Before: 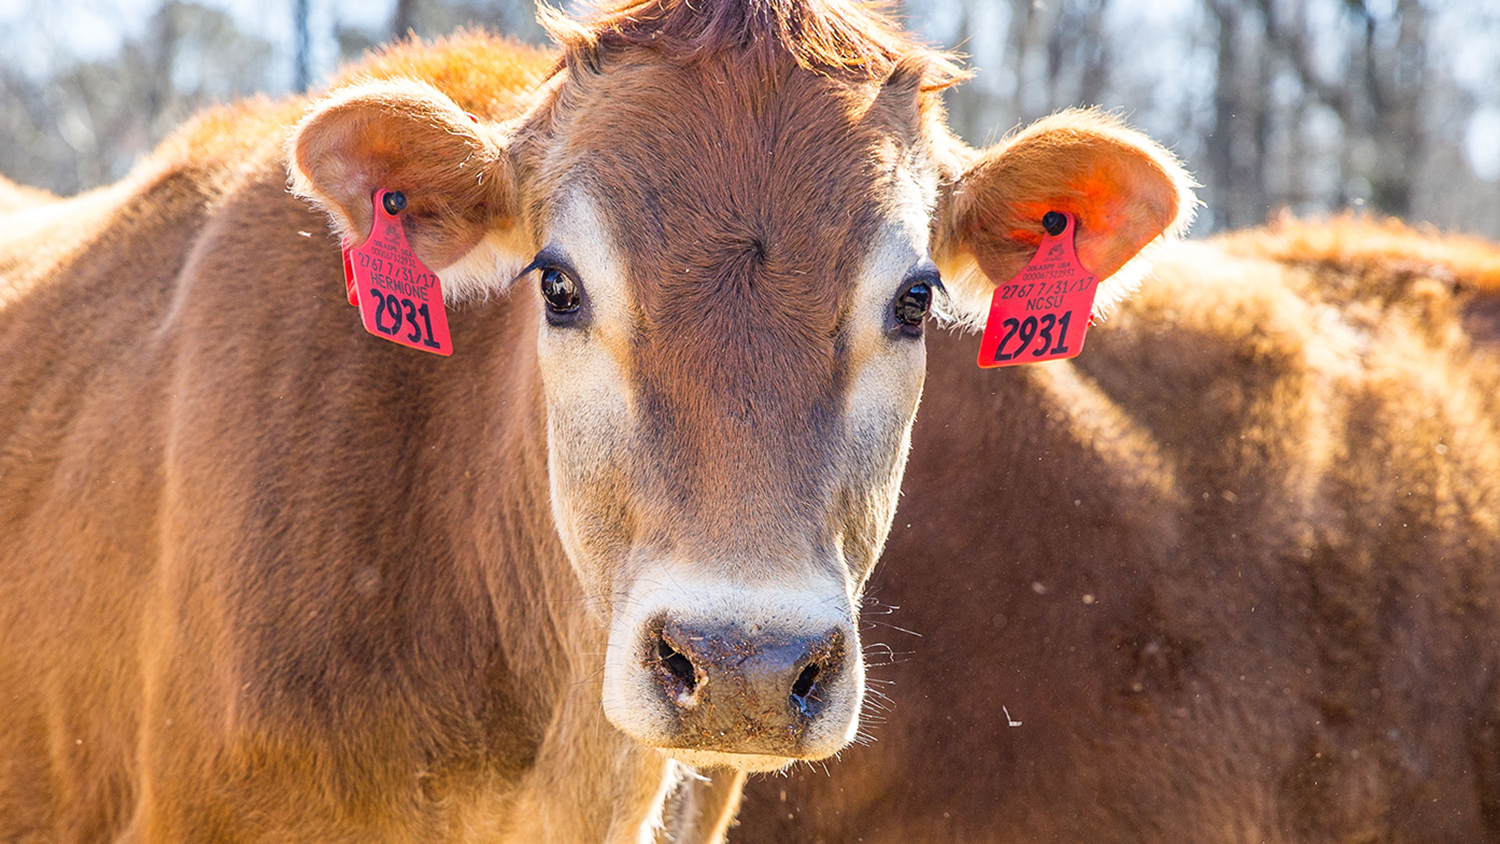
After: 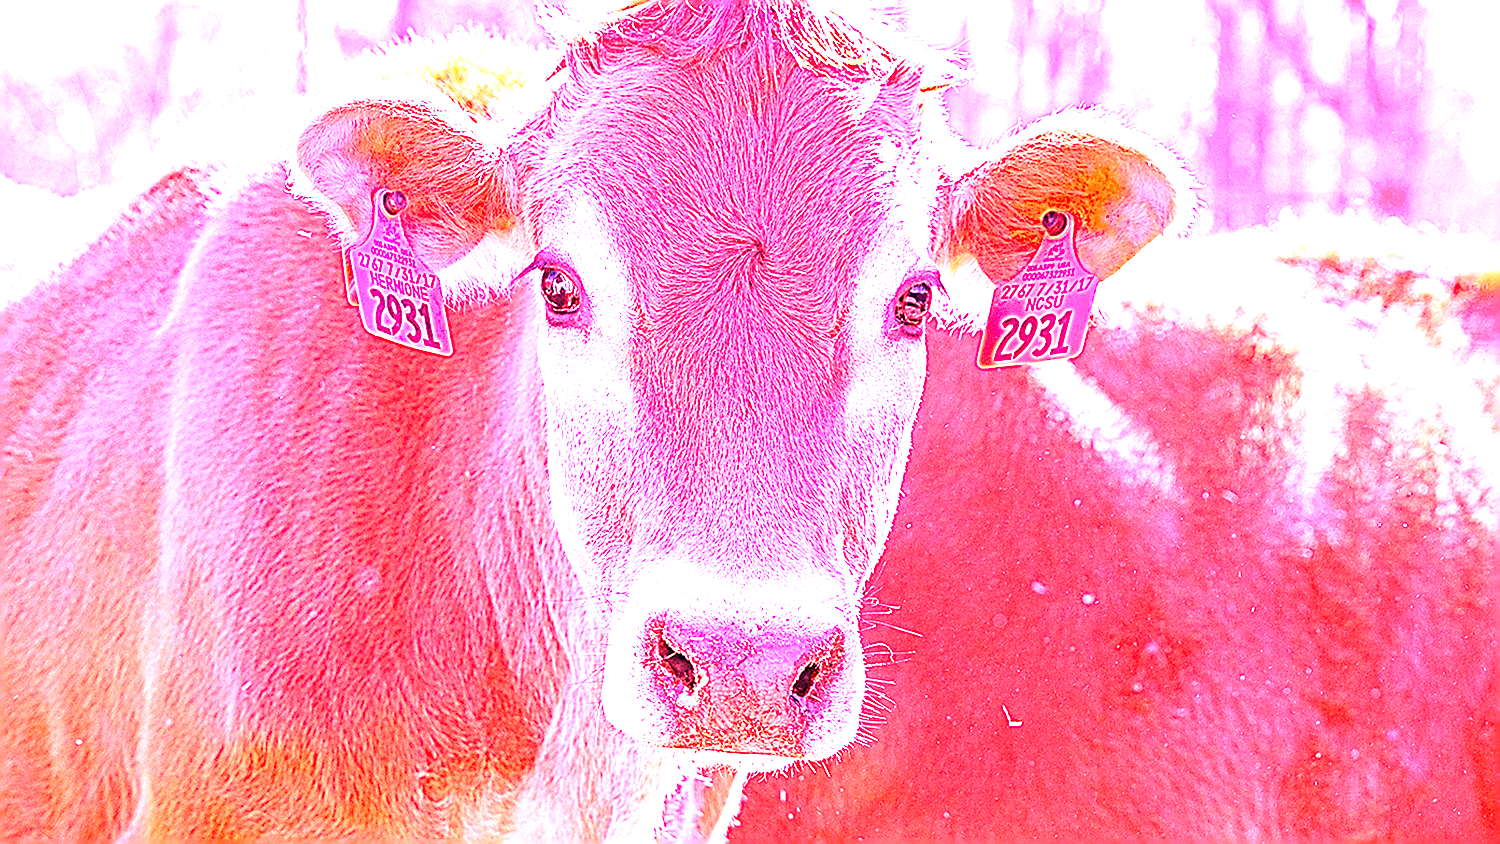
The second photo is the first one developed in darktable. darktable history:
sharpen: on, module defaults
white balance: red 4.26, blue 1.802
exposure: black level correction 0.001, exposure 1.129 EV, compensate exposure bias true, compensate highlight preservation false
